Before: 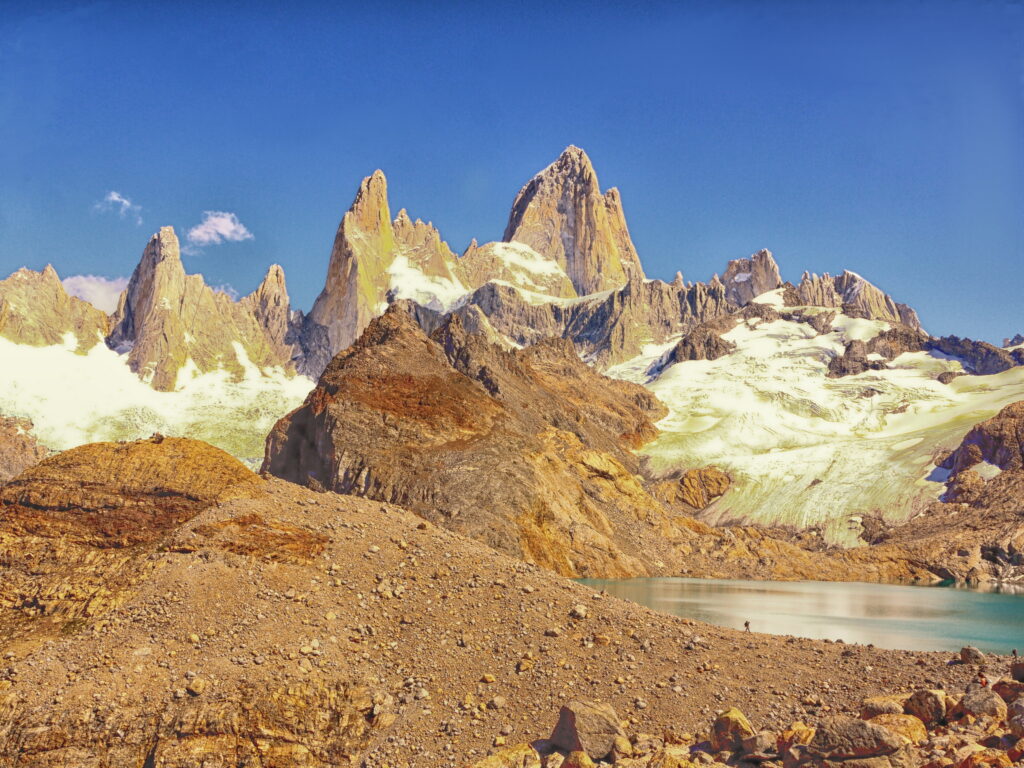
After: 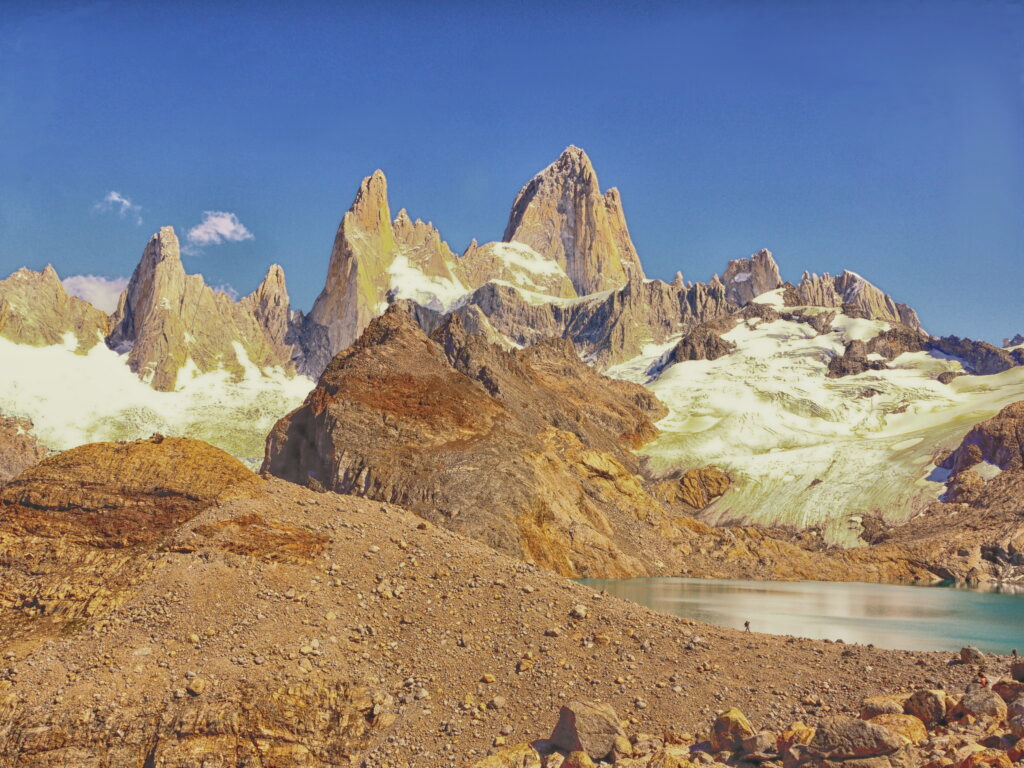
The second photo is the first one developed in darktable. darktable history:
contrast brightness saturation: contrast -0.1, saturation -0.098
exposure: compensate highlight preservation false
shadows and highlights: low approximation 0.01, soften with gaussian
